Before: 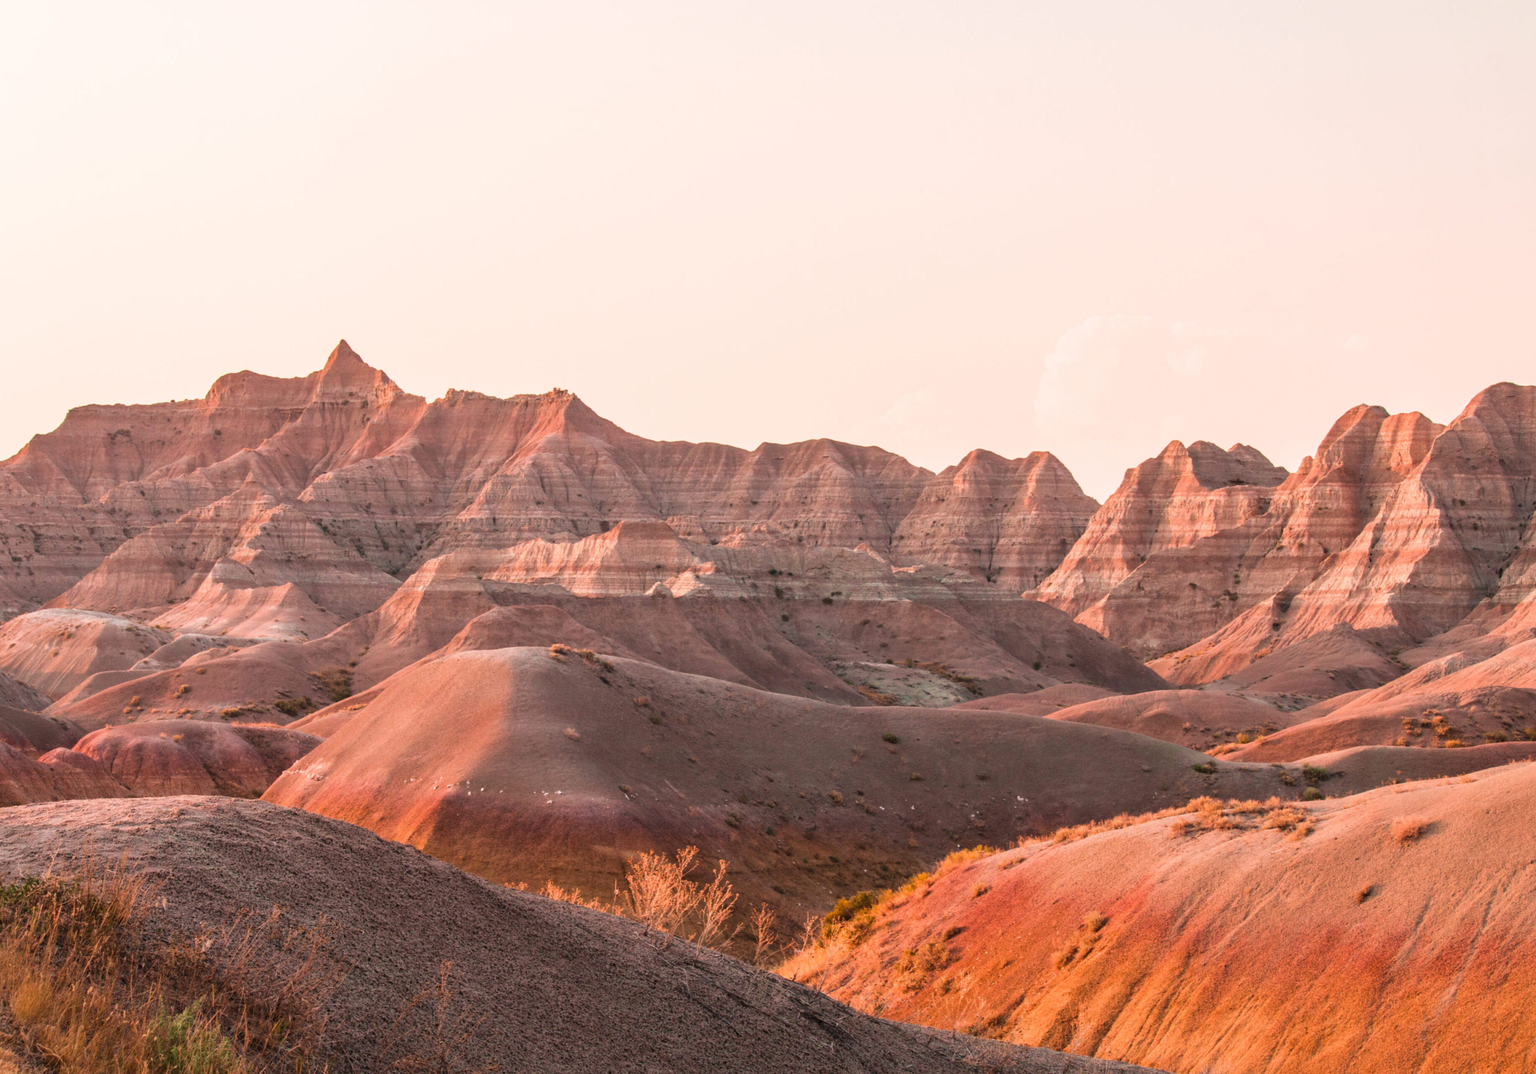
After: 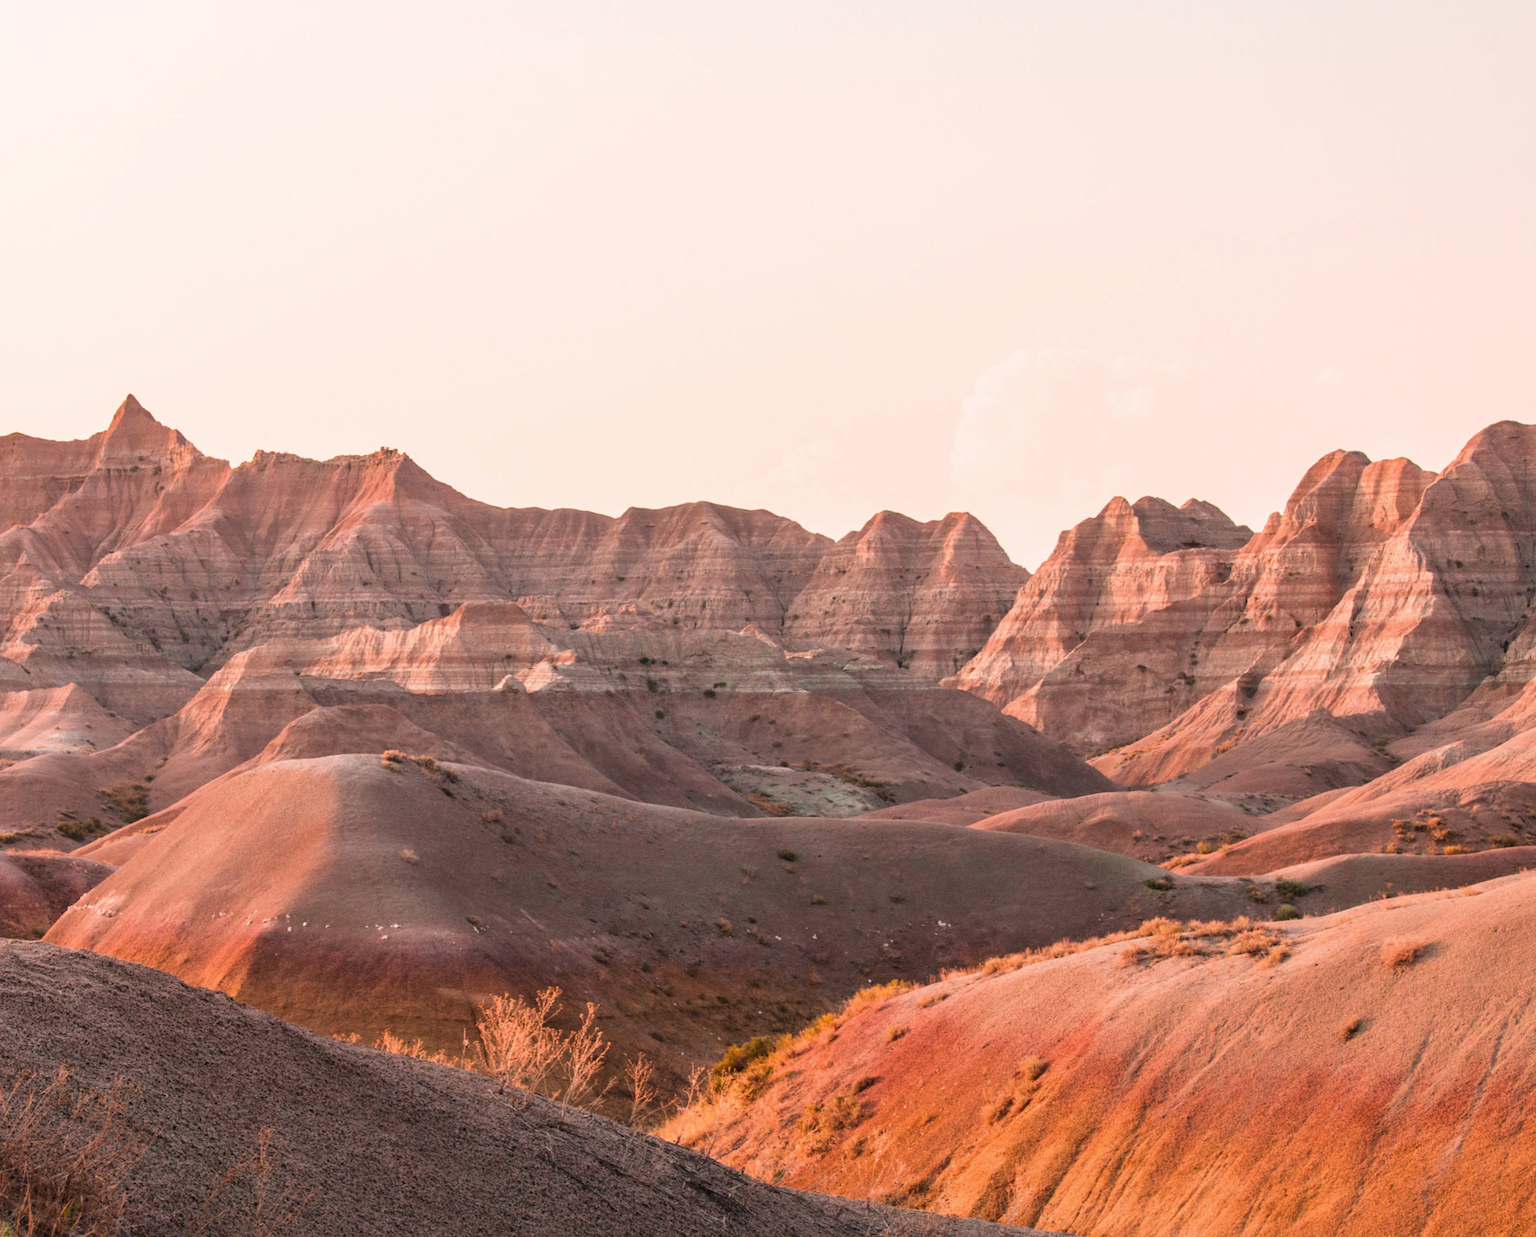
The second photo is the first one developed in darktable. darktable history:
contrast brightness saturation: saturation -0.05
crop and rotate: left 14.584%
rotate and perspective: rotation -1°, crop left 0.011, crop right 0.989, crop top 0.025, crop bottom 0.975
